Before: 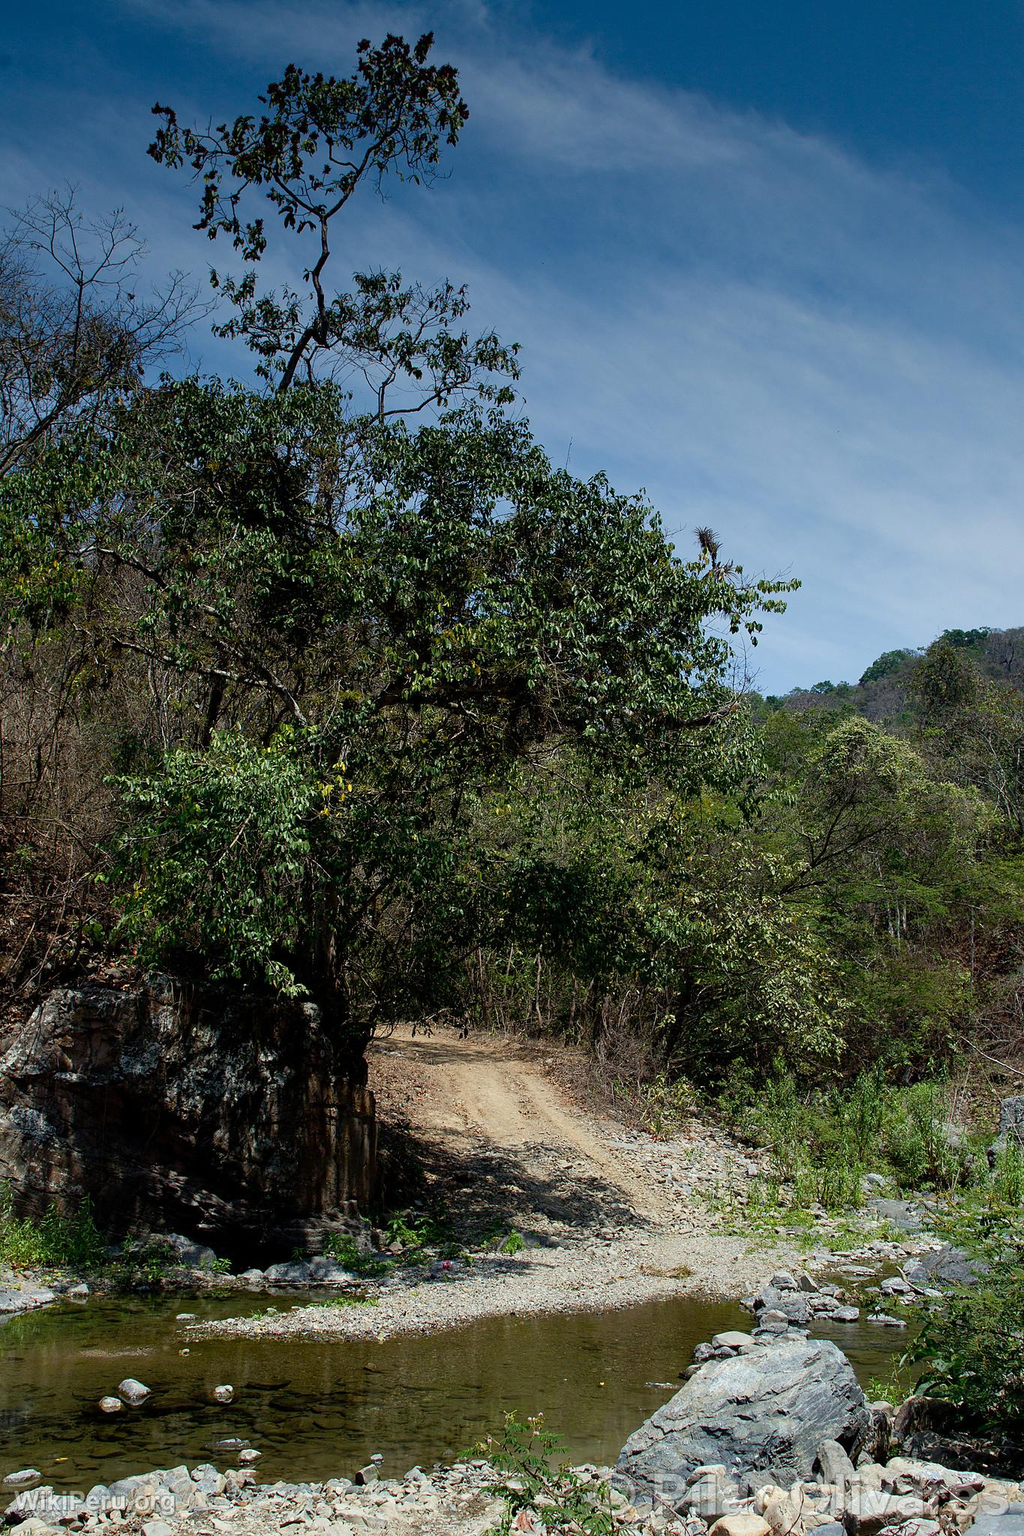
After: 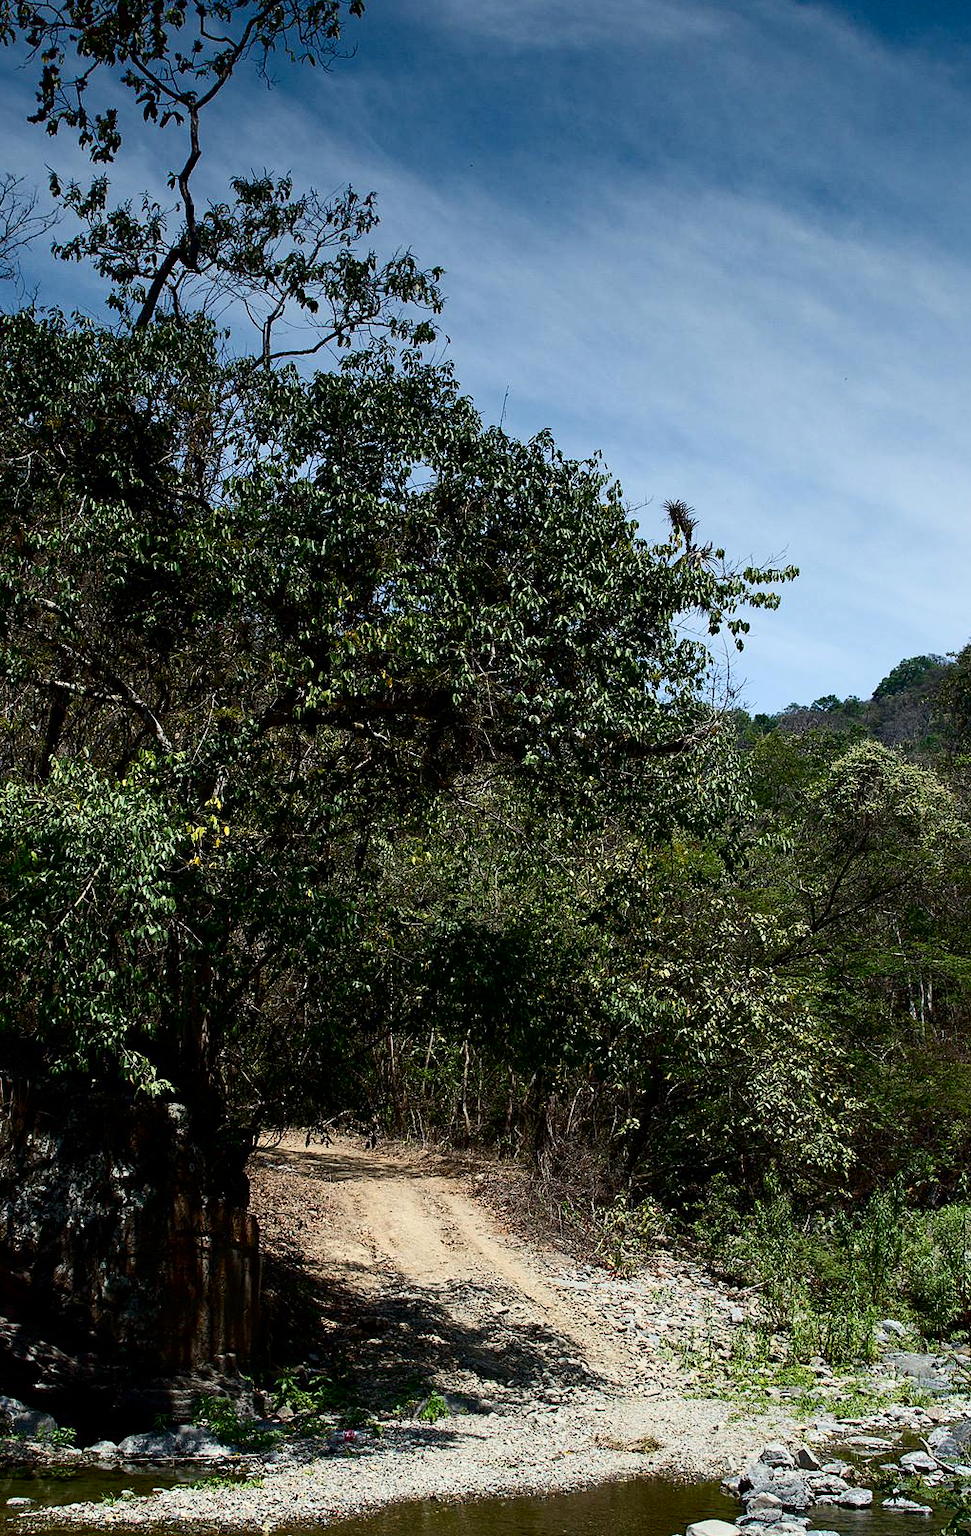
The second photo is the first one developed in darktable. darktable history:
contrast brightness saturation: contrast 0.28
crop: left 16.768%, top 8.653%, right 8.362%, bottom 12.485%
